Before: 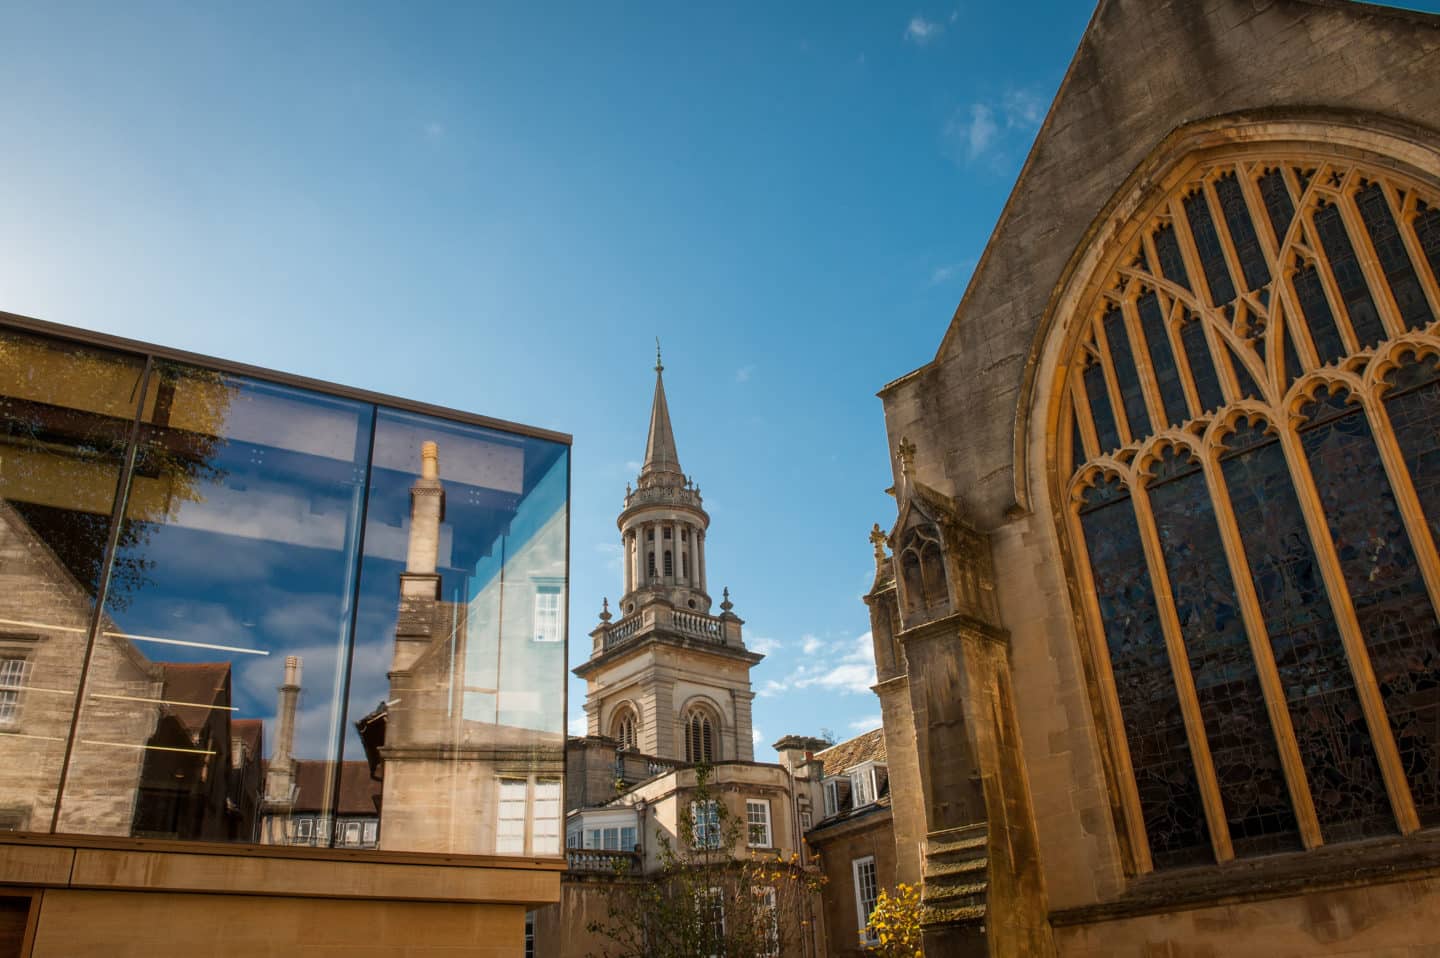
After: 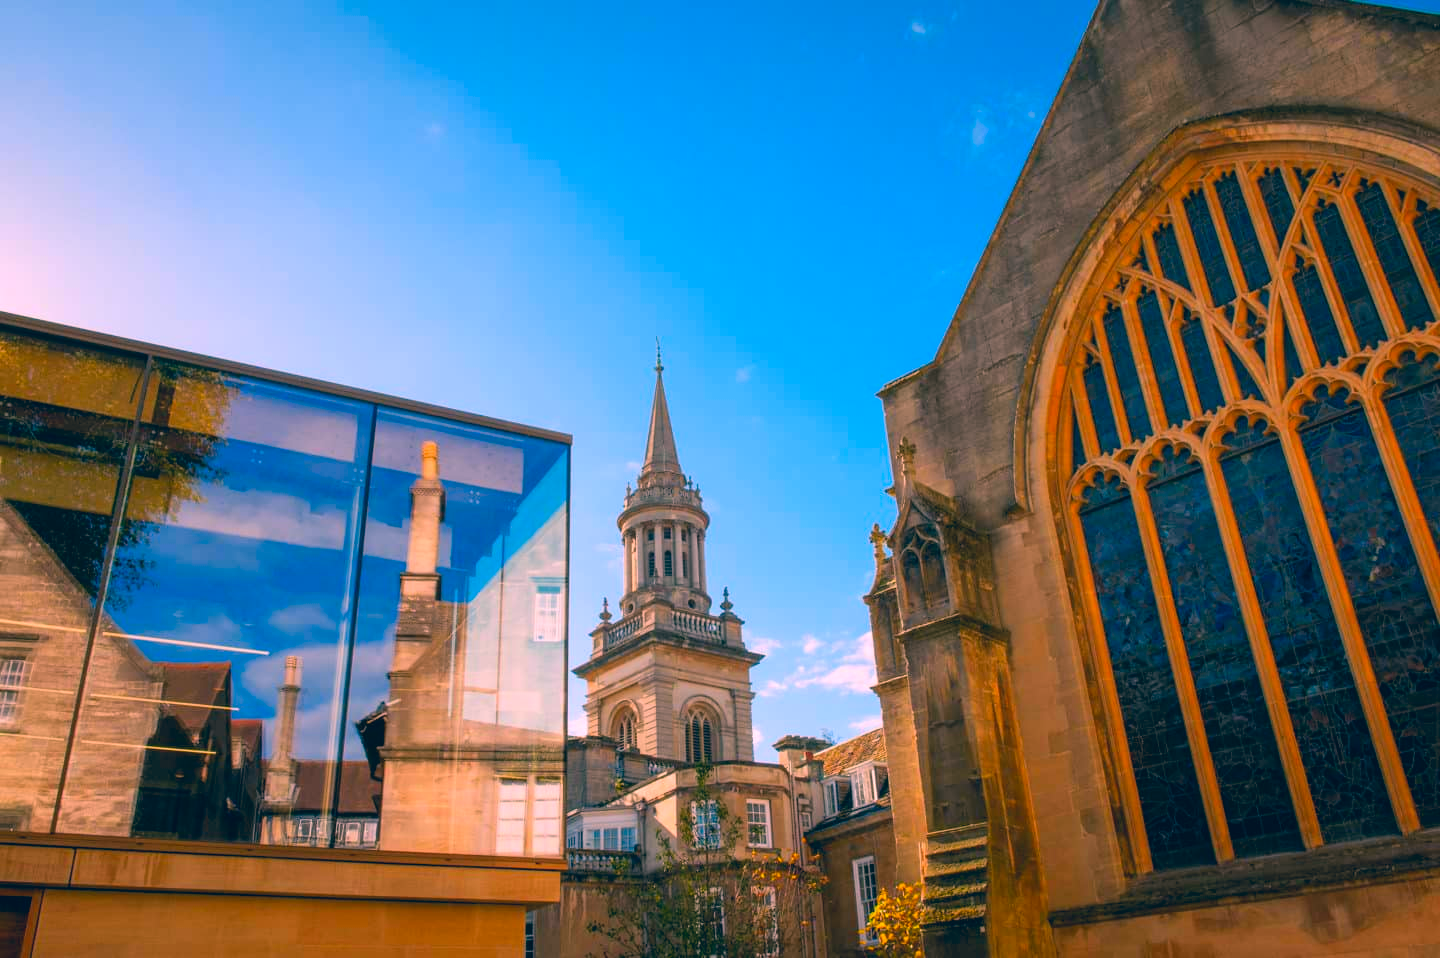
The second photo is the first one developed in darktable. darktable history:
color correction: highlights a* 16.61, highlights b* 0.273, shadows a* -14.76, shadows b* -14.58, saturation 1.5
contrast brightness saturation: brightness 0.093, saturation 0.194
